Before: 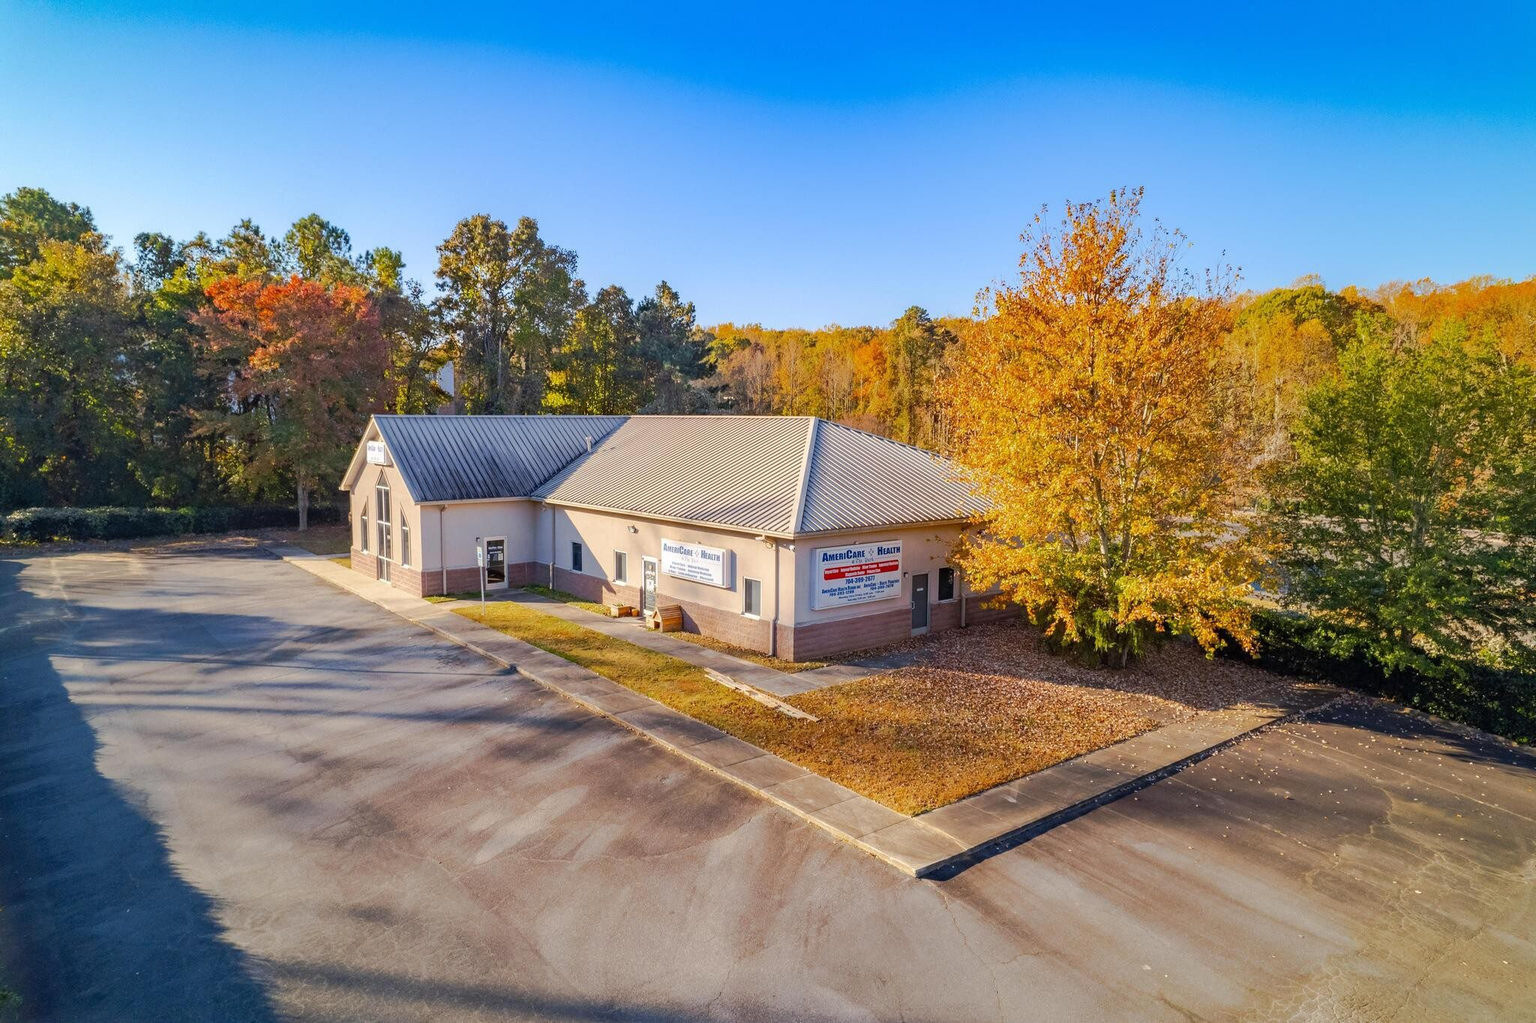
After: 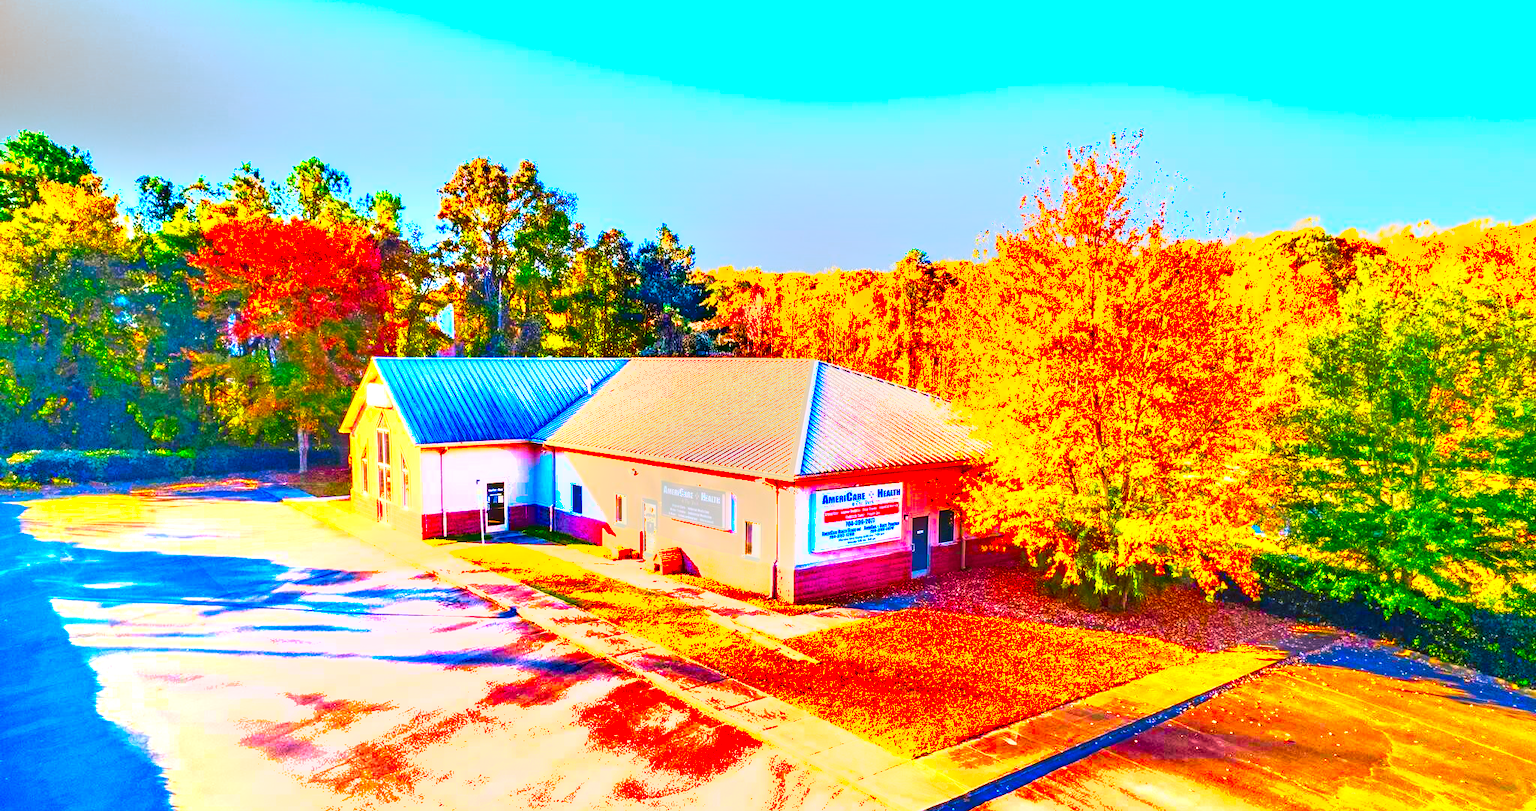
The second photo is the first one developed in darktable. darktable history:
crop and rotate: top 5.667%, bottom 14.992%
local contrast: detail 109%
tone equalizer: -8 EV -0.425 EV, -7 EV -0.403 EV, -6 EV -0.301 EV, -5 EV -0.223 EV, -3 EV 0.195 EV, -2 EV 0.332 EV, -1 EV 0.41 EV, +0 EV 0.422 EV
exposure: black level correction 0, exposure 1.738 EV, compensate exposure bias true, compensate highlight preservation false
shadows and highlights: radius 132.44, soften with gaussian
color balance rgb: shadows lift › chroma 2.052%, shadows lift › hue 219.32°, power › hue 74.13°, linear chroma grading › global chroma 8.869%, perceptual saturation grading › global saturation 35.489%, global vibrance 20.342%
velvia: on, module defaults
color correction: highlights b* -0.001, saturation 3
